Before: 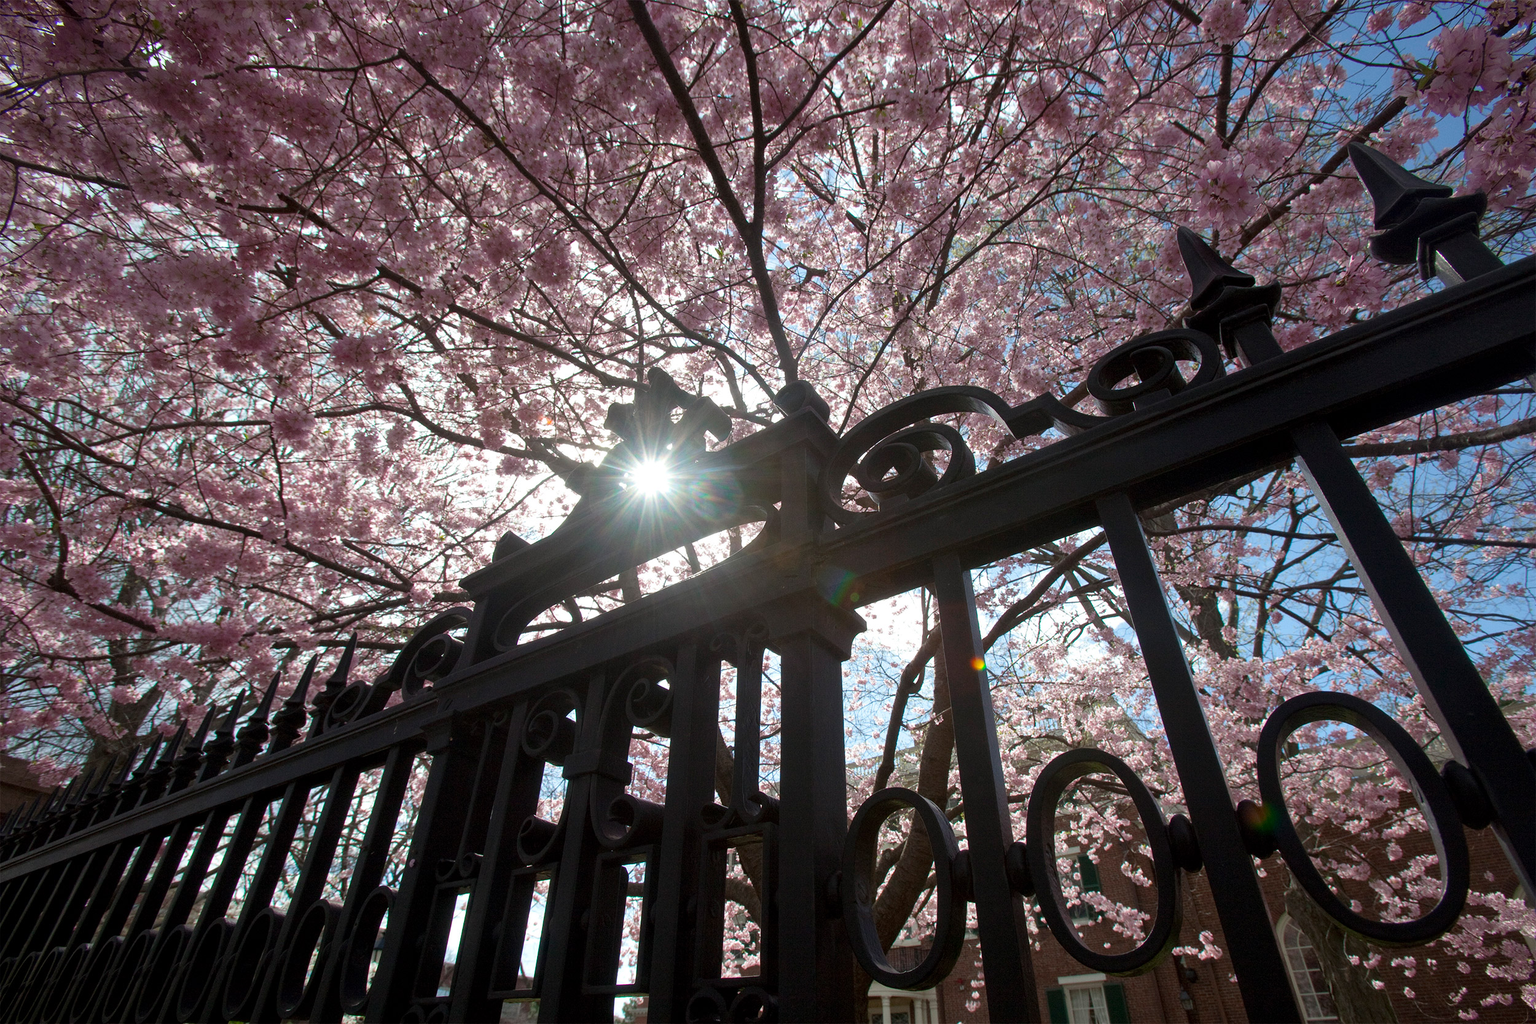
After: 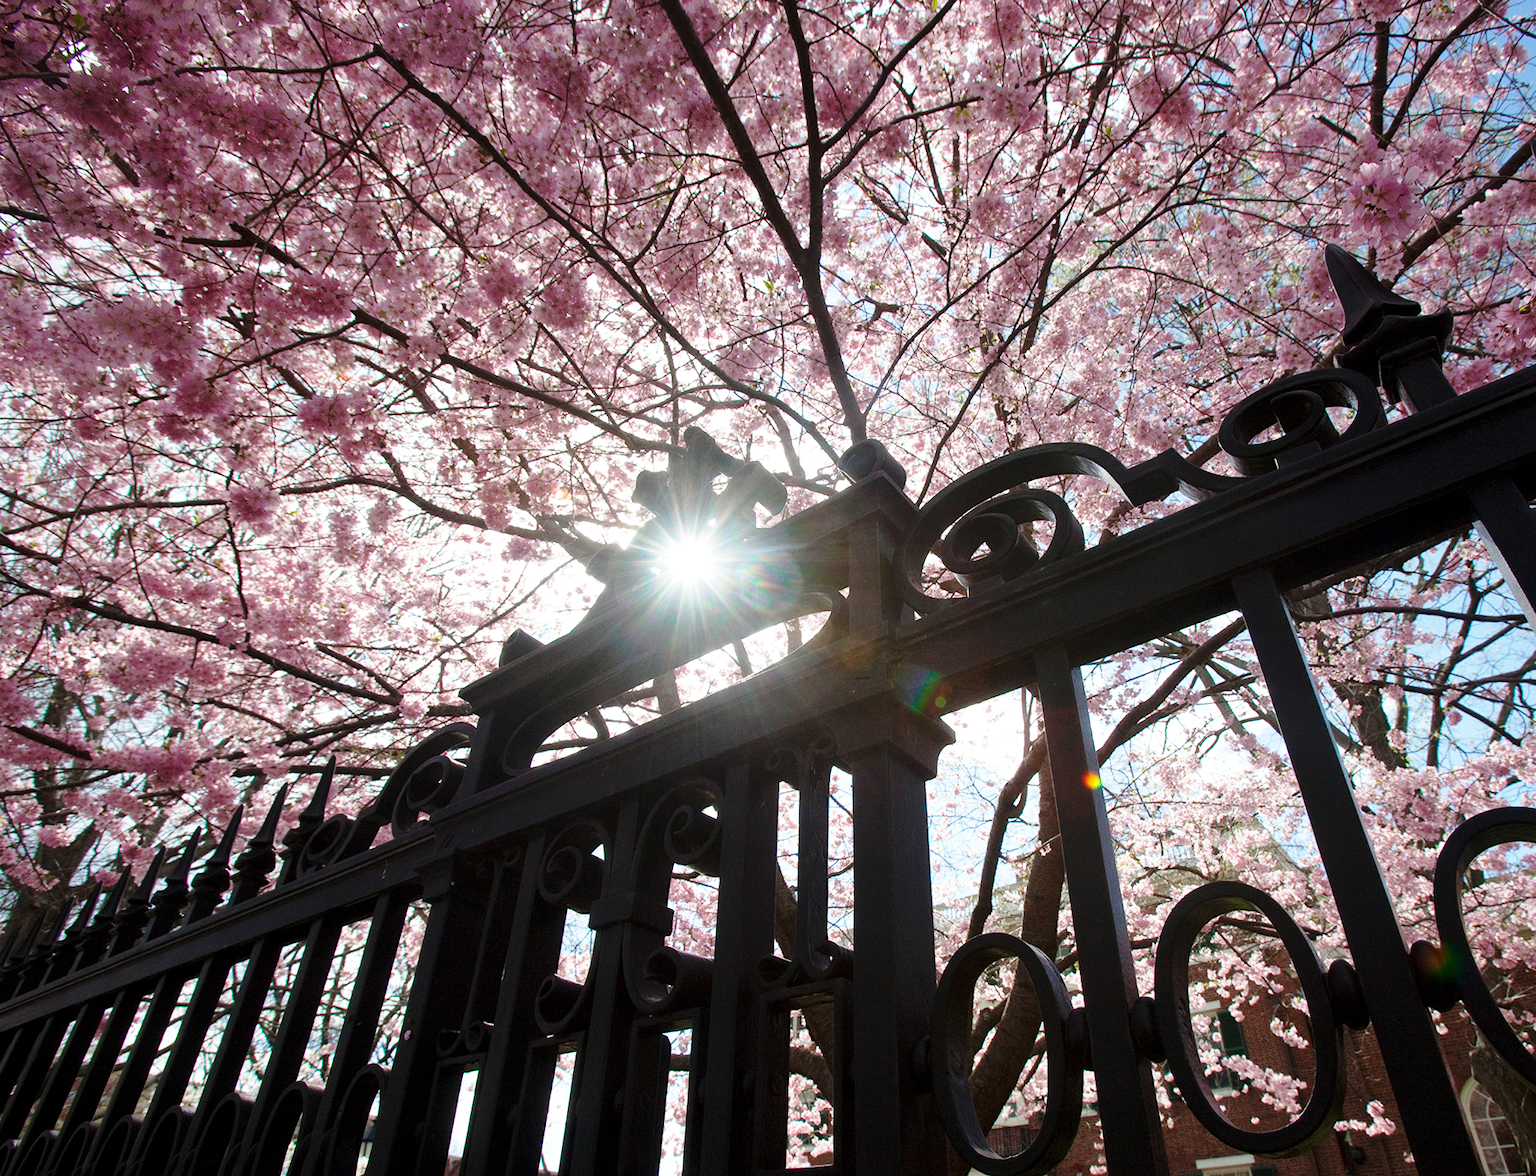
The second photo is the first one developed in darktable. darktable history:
crop and rotate: angle 1°, left 4.281%, top 0.642%, right 11.383%, bottom 2.486%
base curve: curves: ch0 [(0, 0) (0.028, 0.03) (0.121, 0.232) (0.46, 0.748) (0.859, 0.968) (1, 1)], preserve colors none
